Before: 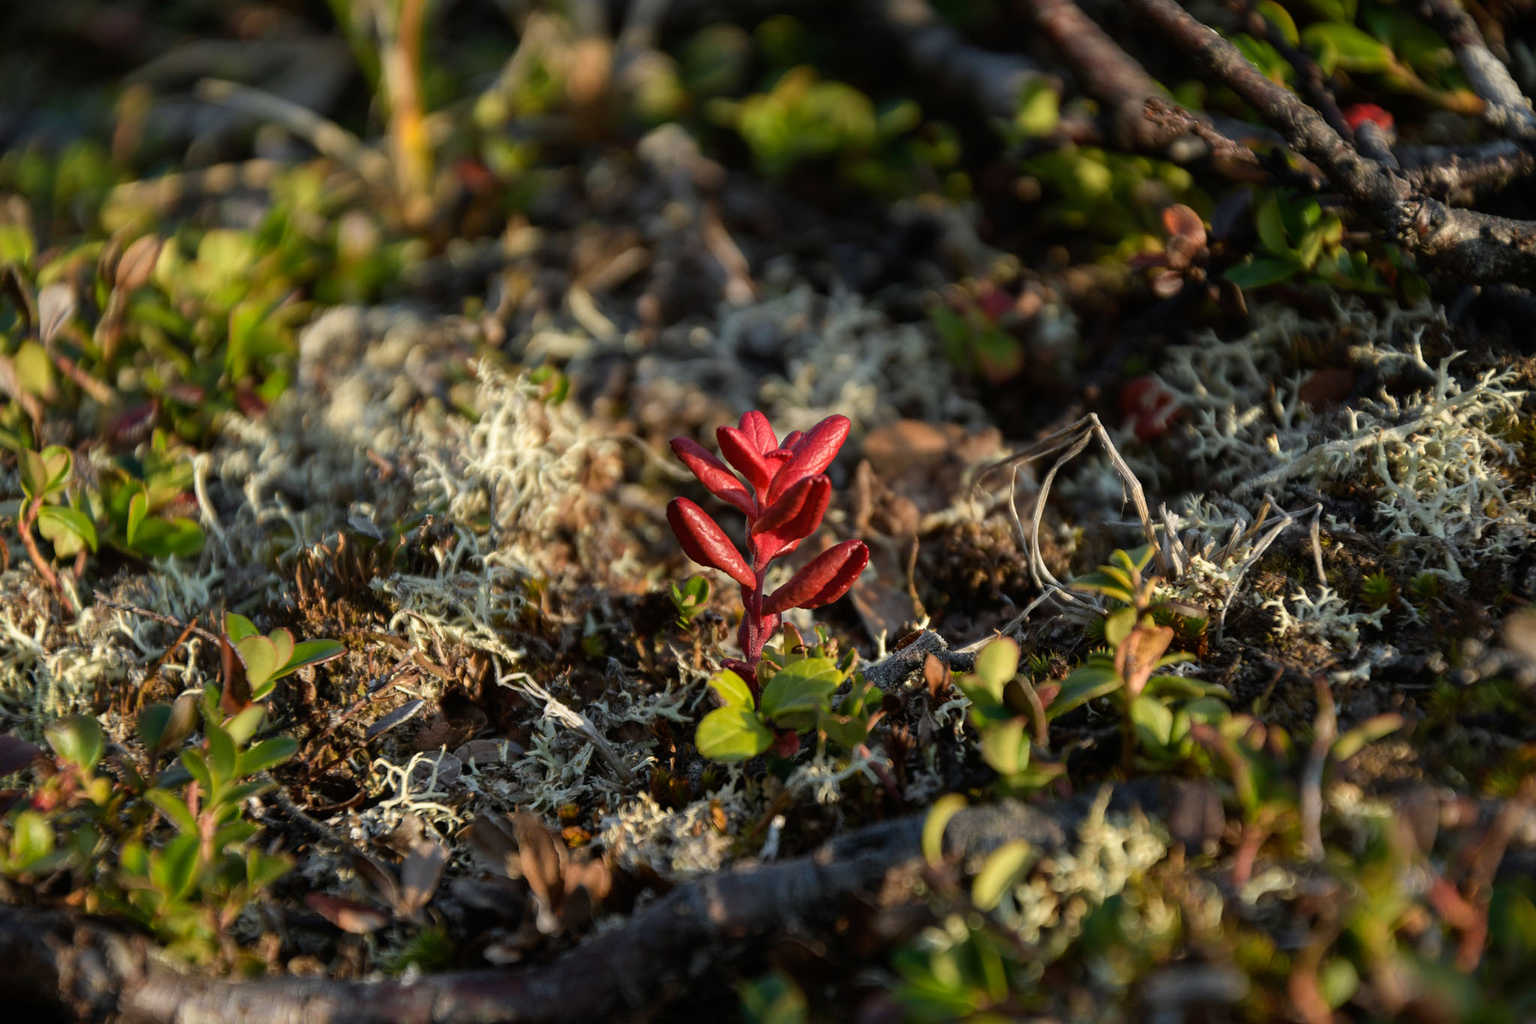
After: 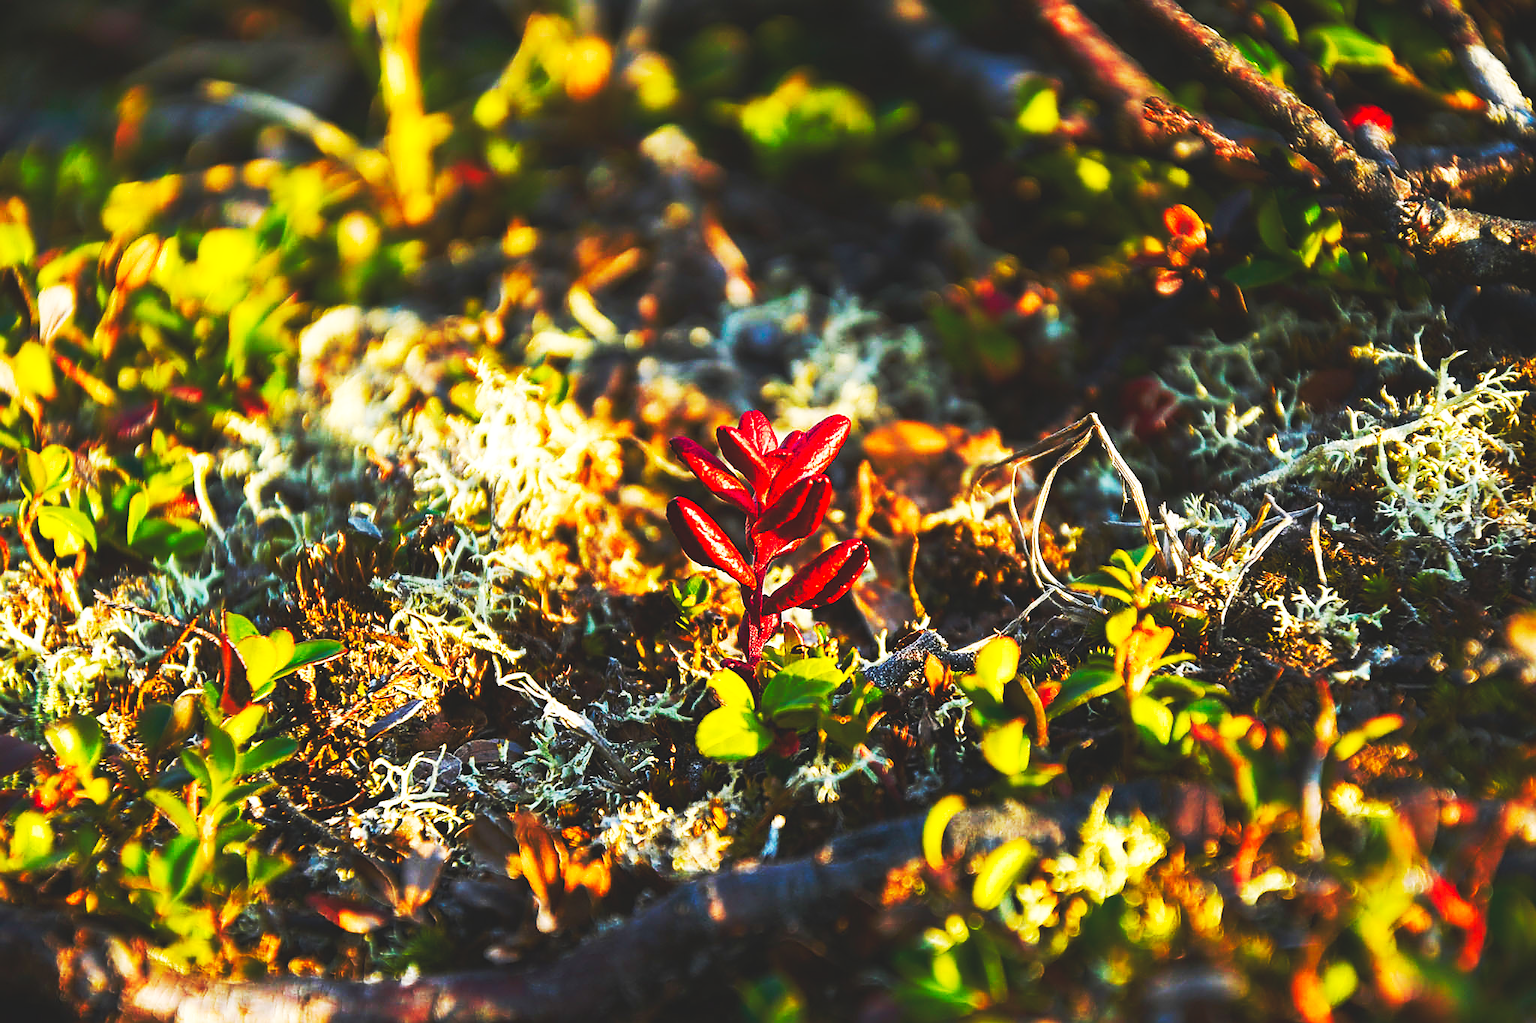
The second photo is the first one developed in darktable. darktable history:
exposure: exposure 0.214 EV, compensate highlight preservation false
sharpen: radius 1.422, amount 1.245, threshold 0.612
base curve: curves: ch0 [(0, 0.015) (0.085, 0.116) (0.134, 0.298) (0.19, 0.545) (0.296, 0.764) (0.599, 0.982) (1, 1)], preserve colors none
color balance rgb: linear chroma grading › global chroma 25.356%, perceptual saturation grading › global saturation 0.677%, perceptual saturation grading › mid-tones 6.357%, perceptual saturation grading › shadows 71.973%
